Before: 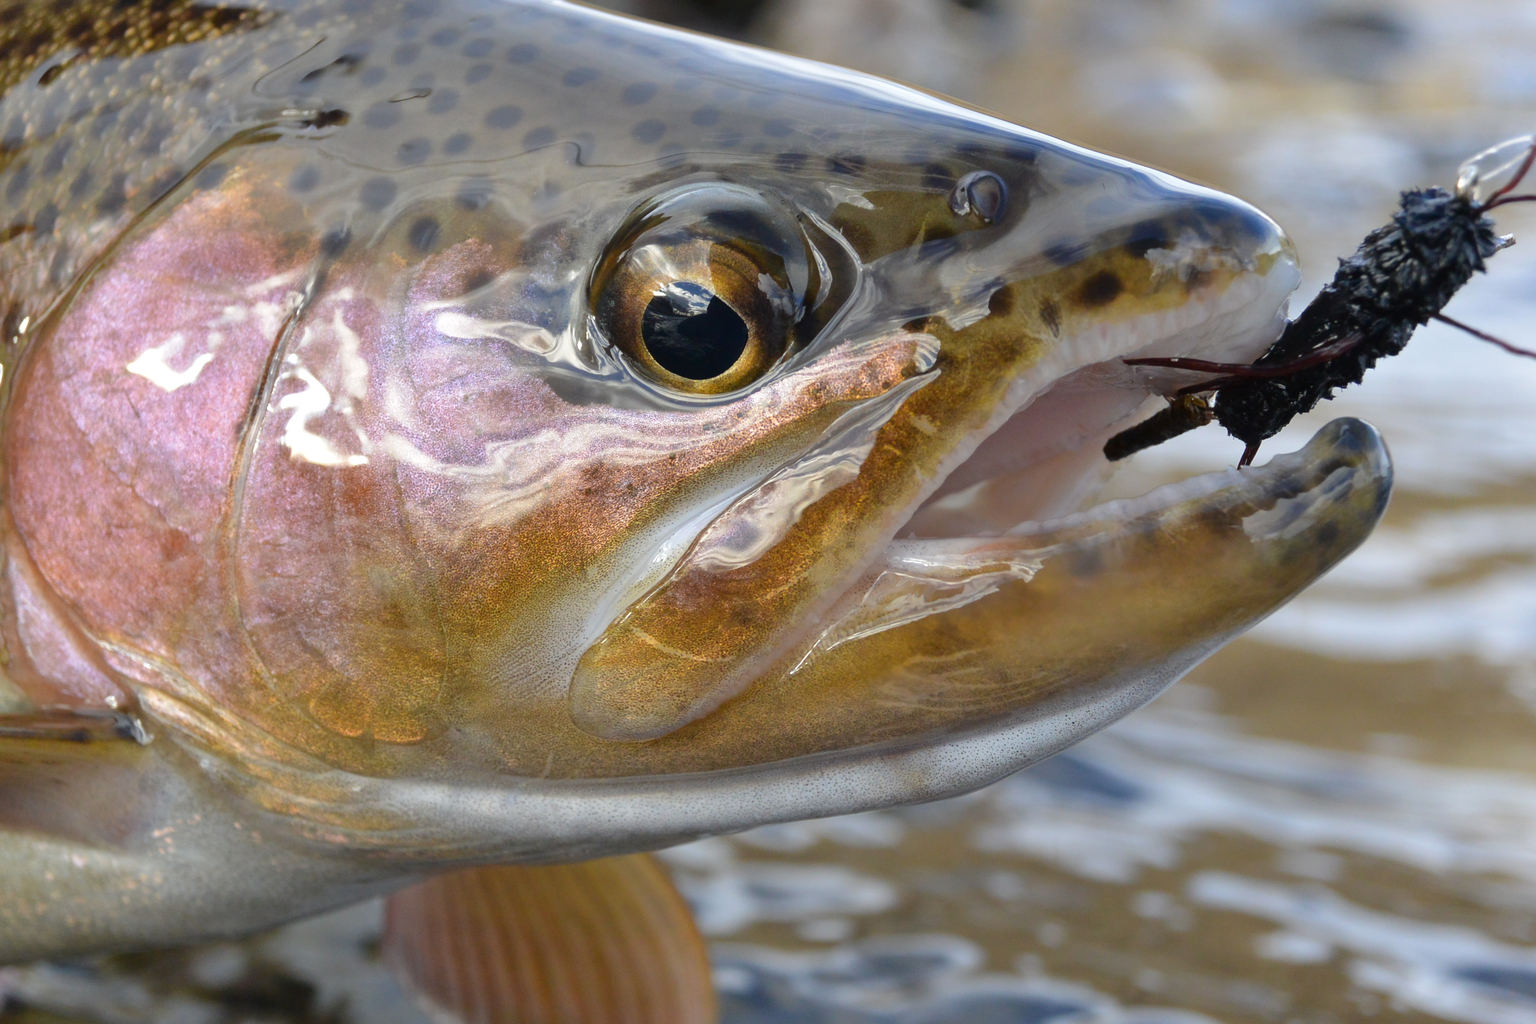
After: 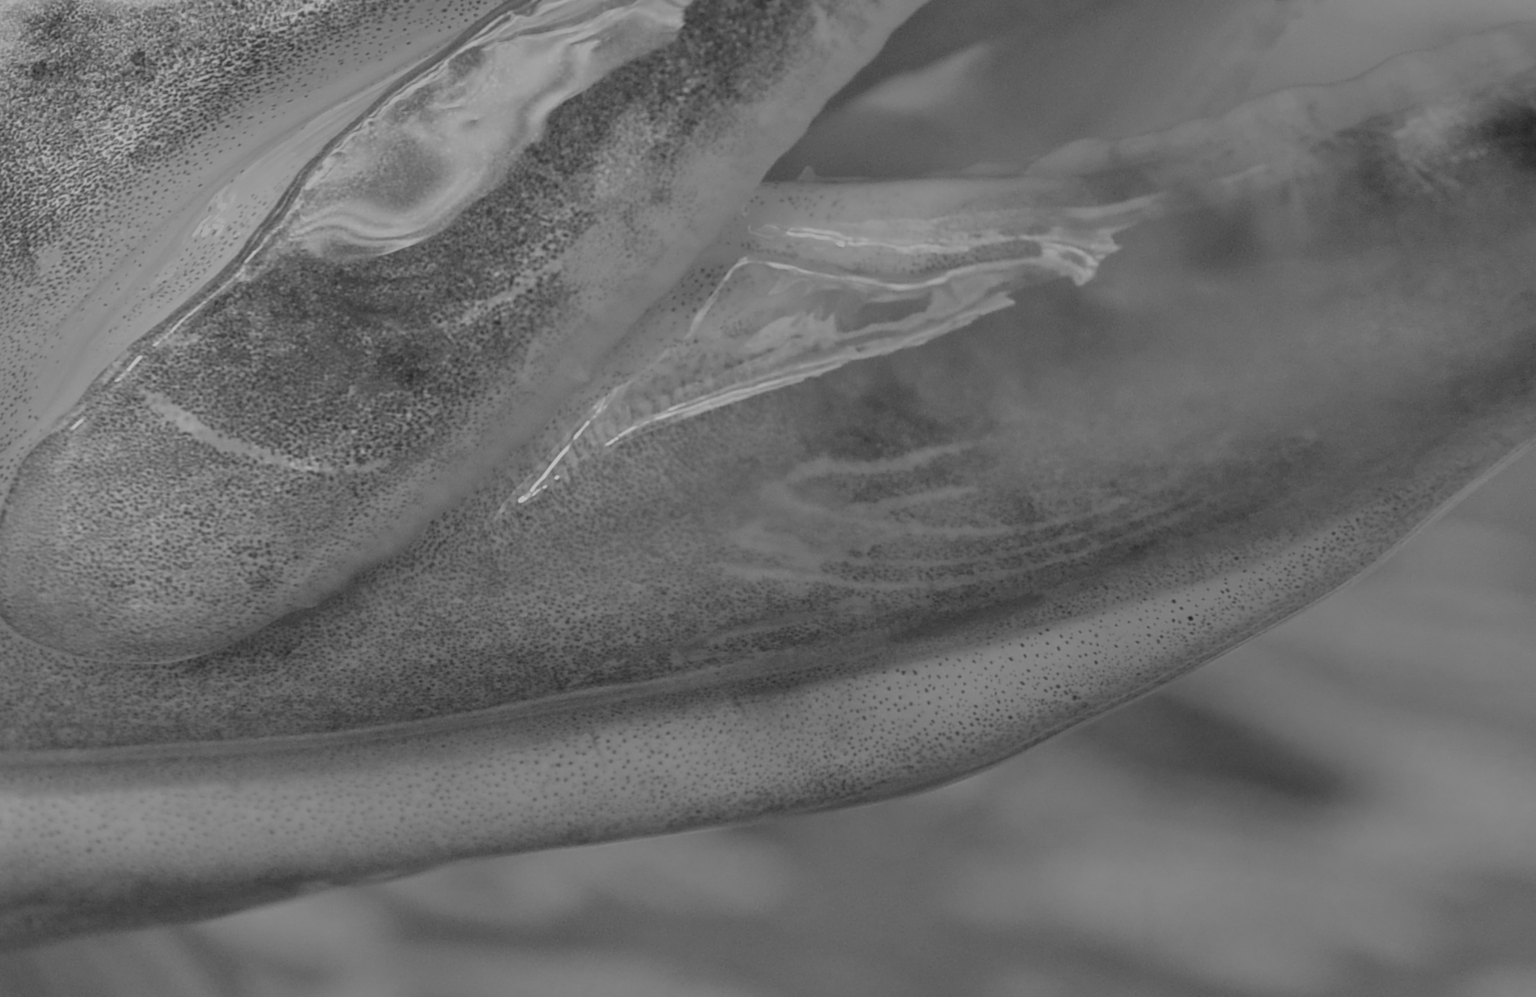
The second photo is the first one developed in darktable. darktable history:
filmic rgb: black relative exposure -8.79 EV, white relative exposure 4.98 EV, threshold 6 EV, target black luminance 0%, hardness 3.77, latitude 66.34%, contrast 0.822, highlights saturation mix 10%, shadows ↔ highlights balance 20%, add noise in highlights 0.1, color science v4 (2020), iterations of high-quality reconstruction 0, type of noise poissonian, enable highlight reconstruction true
monochrome: a 26.22, b 42.67, size 0.8
crop: left 37.221%, top 45.169%, right 20.63%, bottom 13.777%
white balance: red 0.924, blue 1.095
